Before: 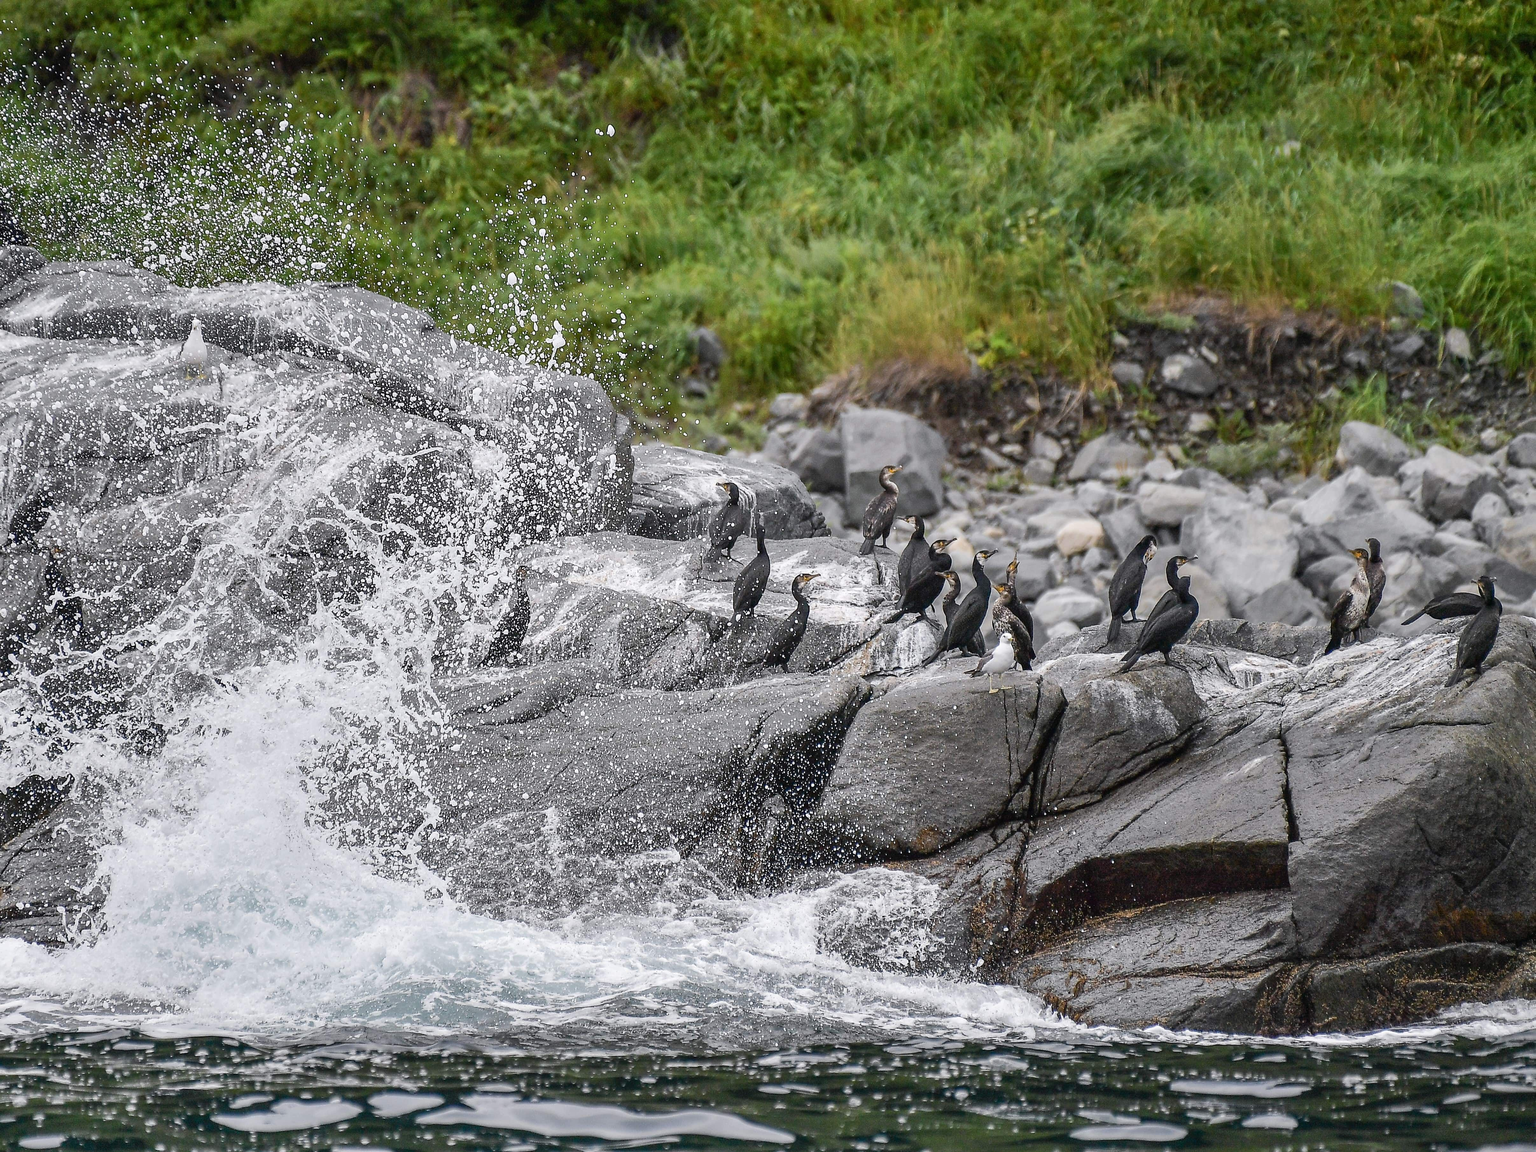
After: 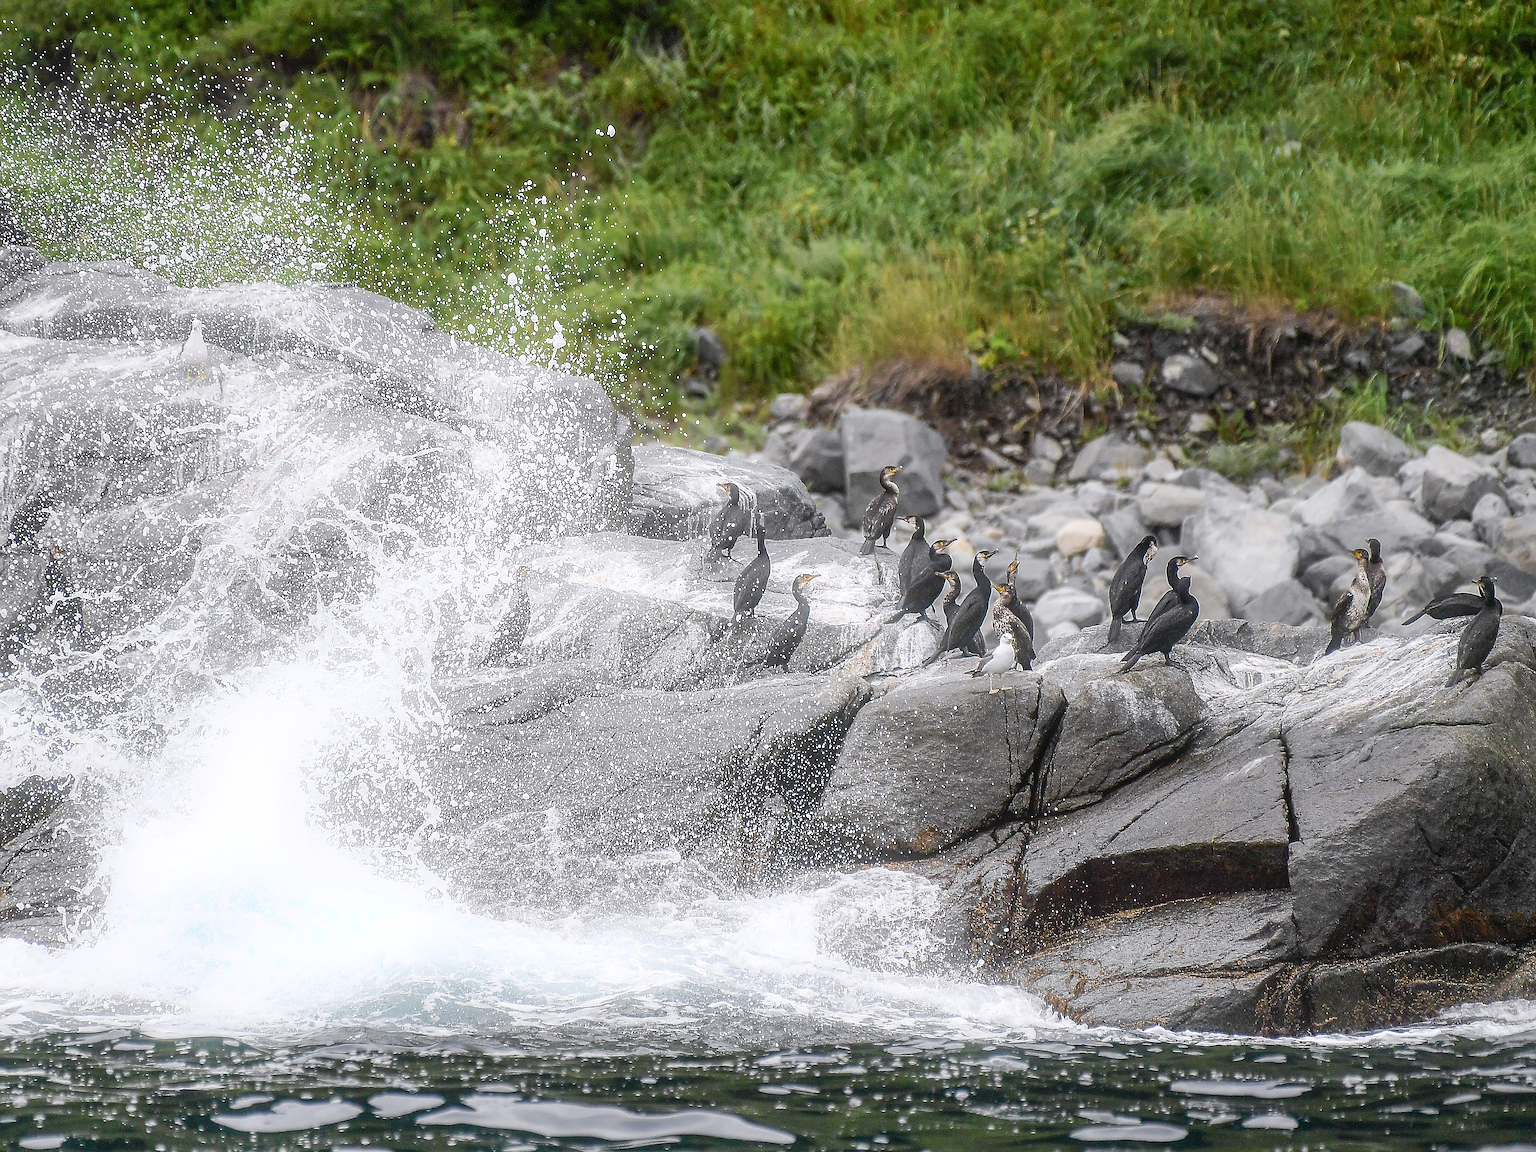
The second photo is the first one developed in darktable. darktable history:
white balance: emerald 1
sharpen: radius 1.4, amount 1.25, threshold 0.7
bloom: on, module defaults
